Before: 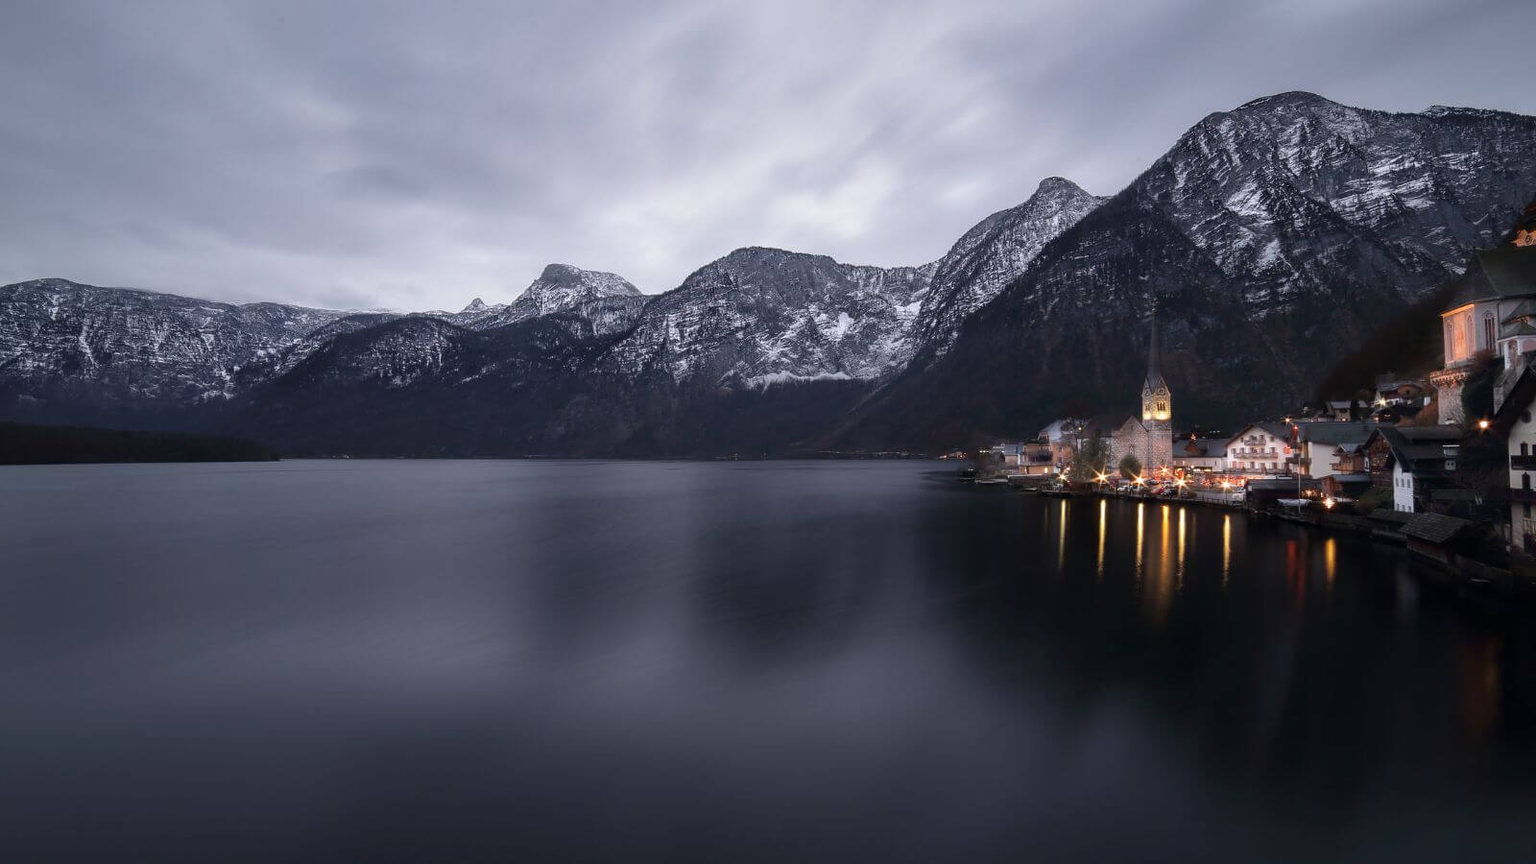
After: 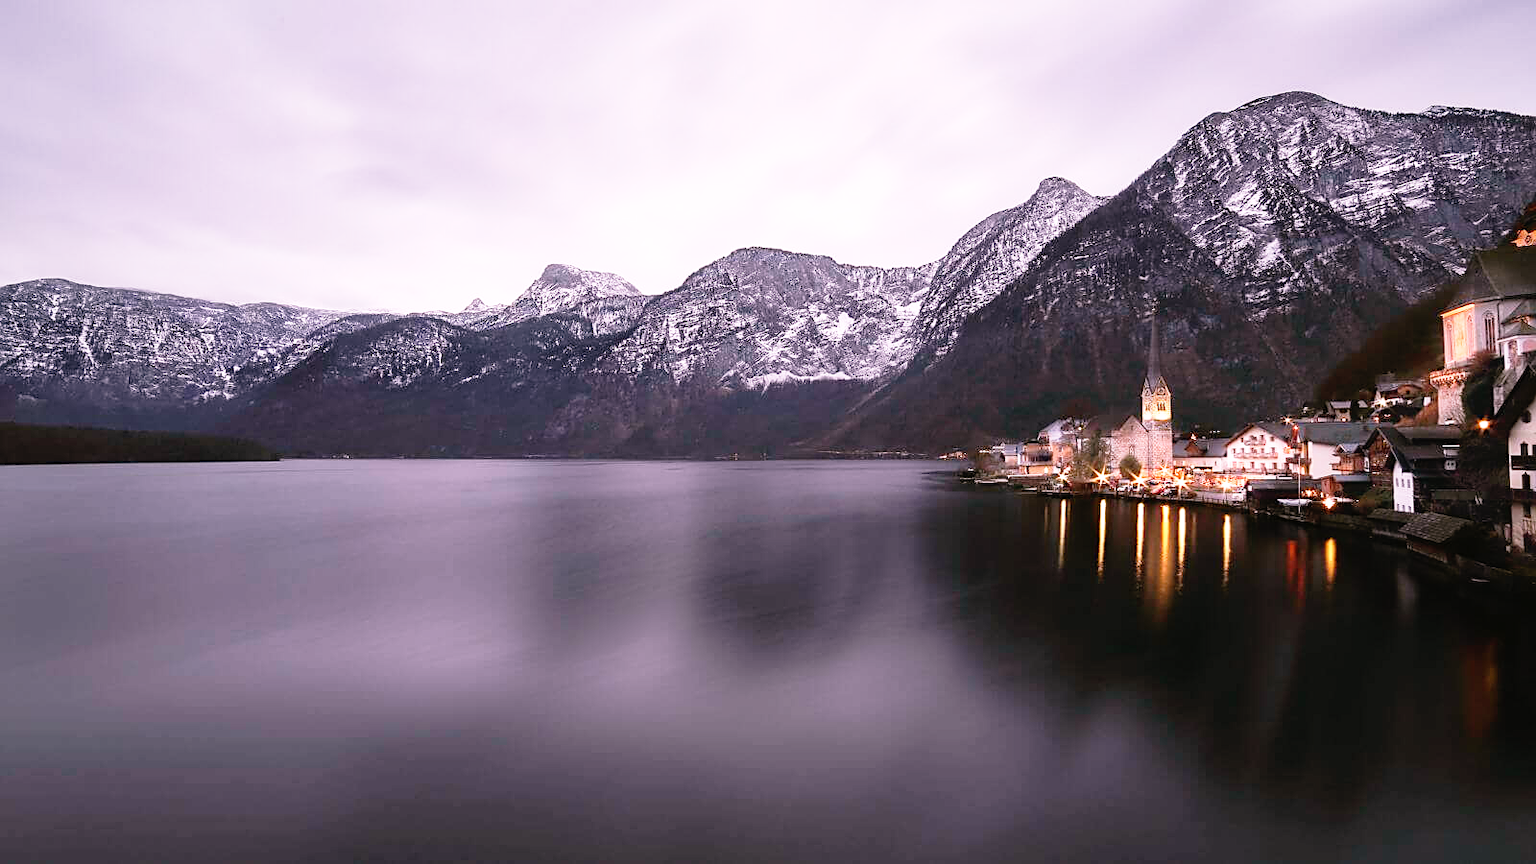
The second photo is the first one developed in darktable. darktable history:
base curve: curves: ch0 [(0, 0) (0.012, 0.01) (0.073, 0.168) (0.31, 0.711) (0.645, 0.957) (1, 1)], preserve colors none
sharpen: on, module defaults
color balance: mode lift, gamma, gain (sRGB), lift [1.04, 1, 1, 0.97], gamma [1.01, 1, 1, 0.97], gain [0.96, 1, 1, 0.97]
white balance: red 1.188, blue 1.11
